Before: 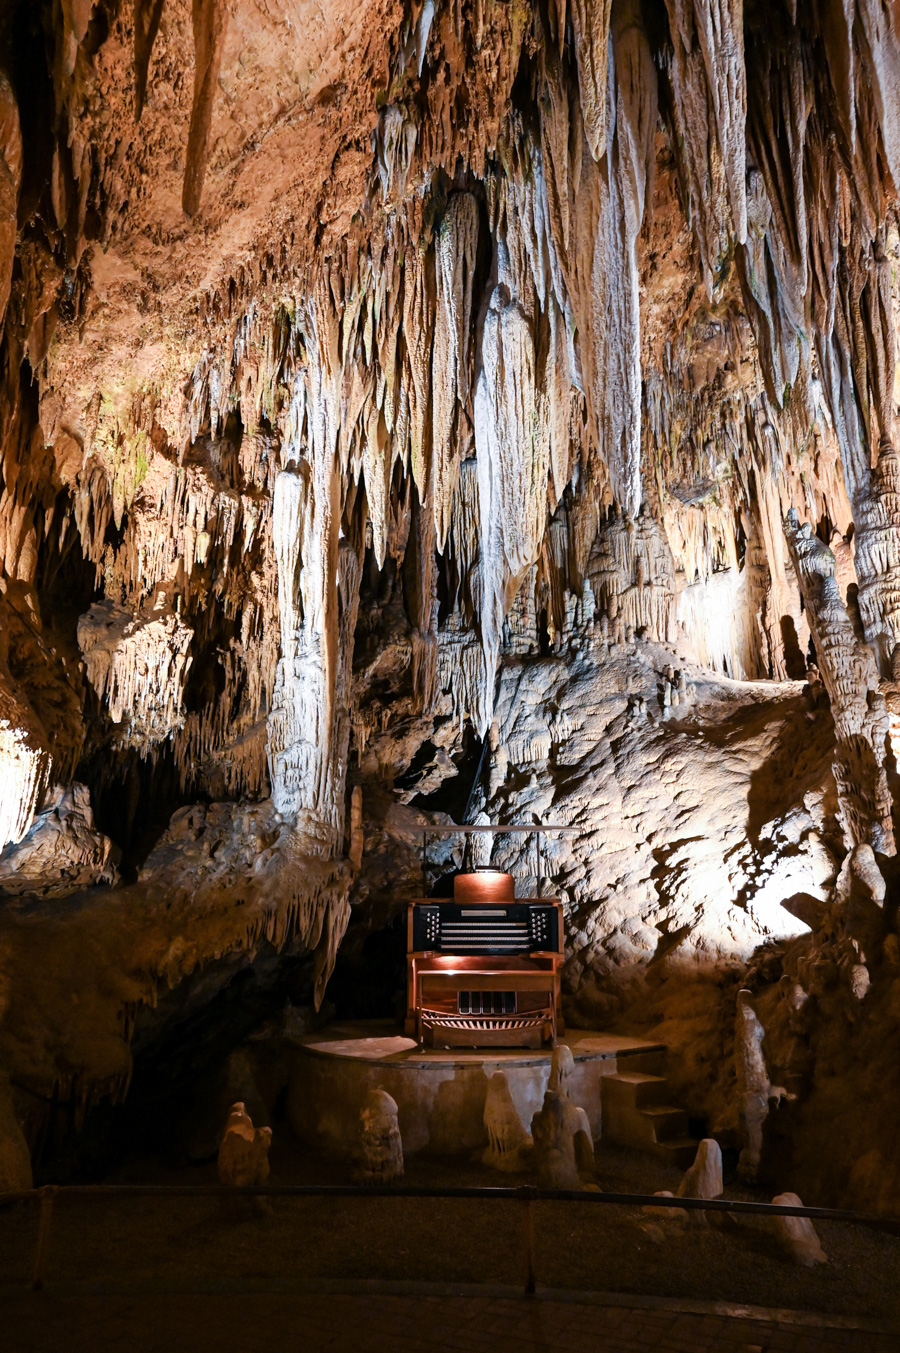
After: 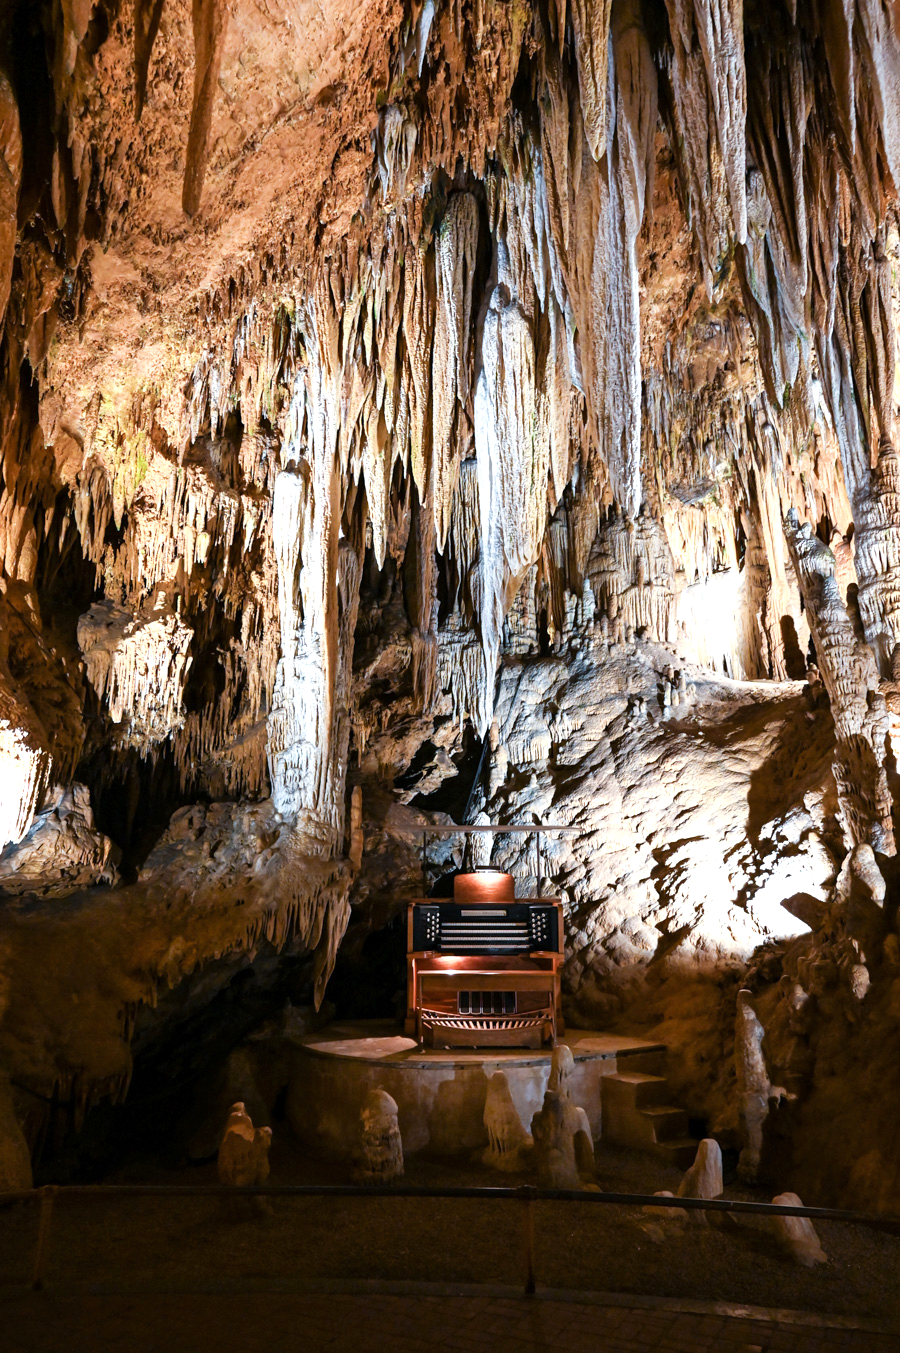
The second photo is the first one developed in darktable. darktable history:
white balance: red 0.978, blue 0.999
exposure: exposure 0.376 EV, compensate highlight preservation false
